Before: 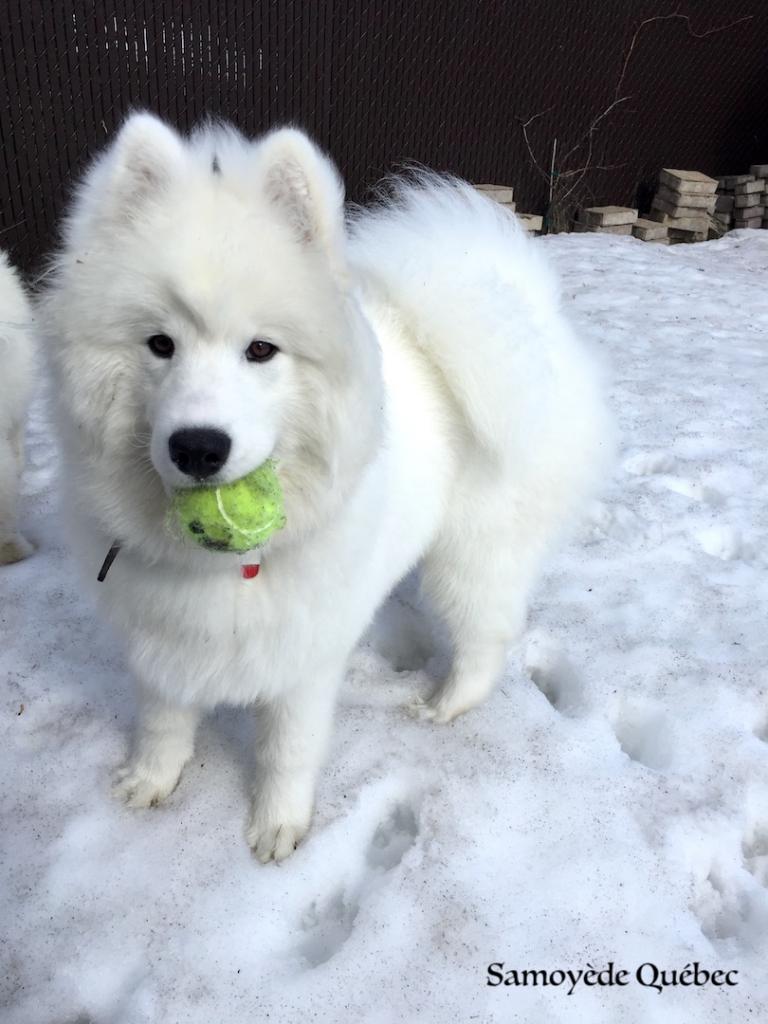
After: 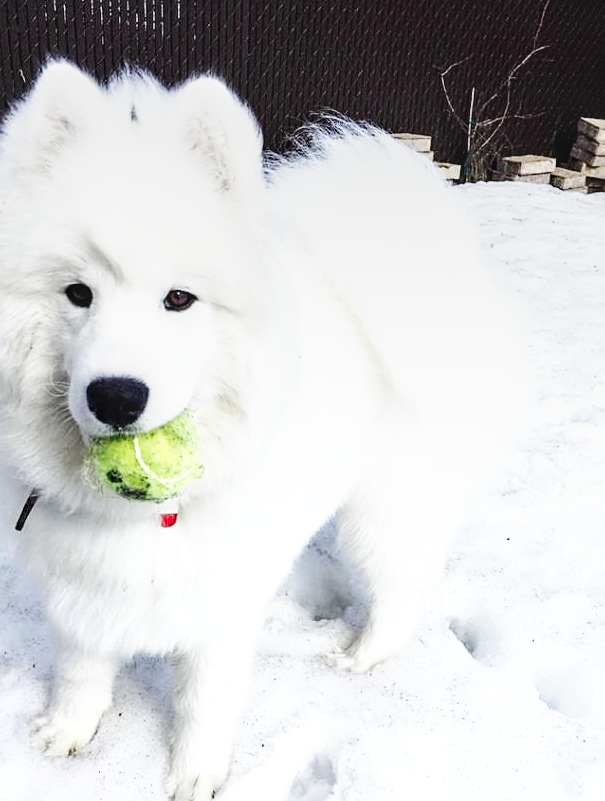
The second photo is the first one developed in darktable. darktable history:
crop and rotate: left 10.757%, top 5.02%, right 10.36%, bottom 16.749%
sharpen: on, module defaults
base curve: curves: ch0 [(0, 0) (0.007, 0.004) (0.027, 0.03) (0.046, 0.07) (0.207, 0.54) (0.442, 0.872) (0.673, 0.972) (1, 1)], preserve colors none
local contrast: on, module defaults
